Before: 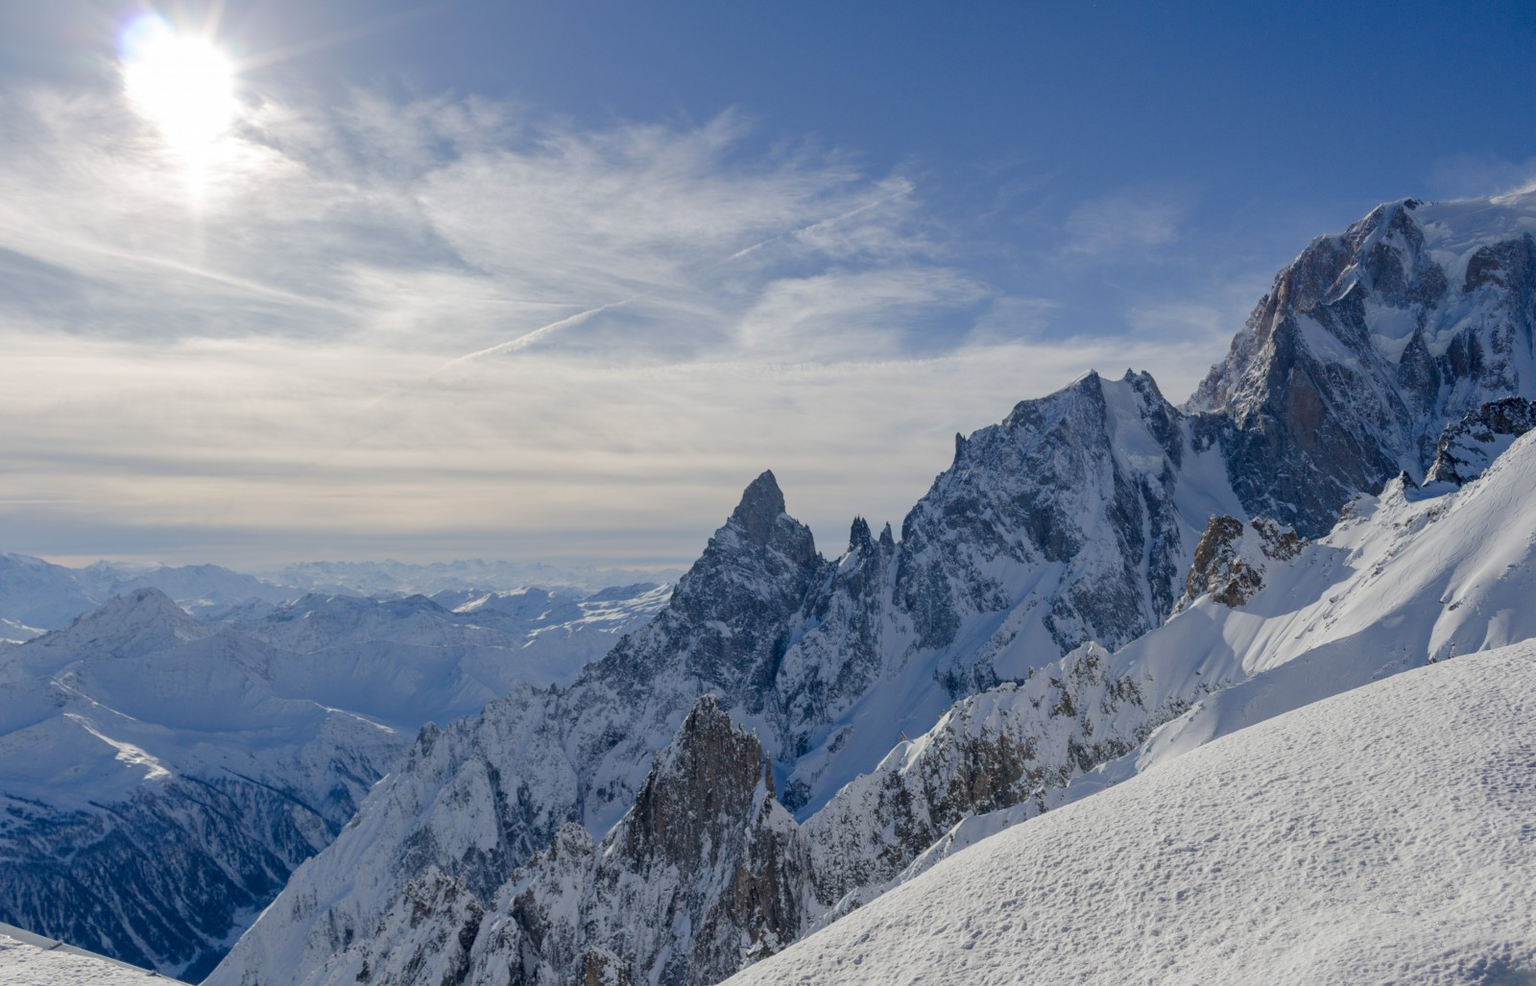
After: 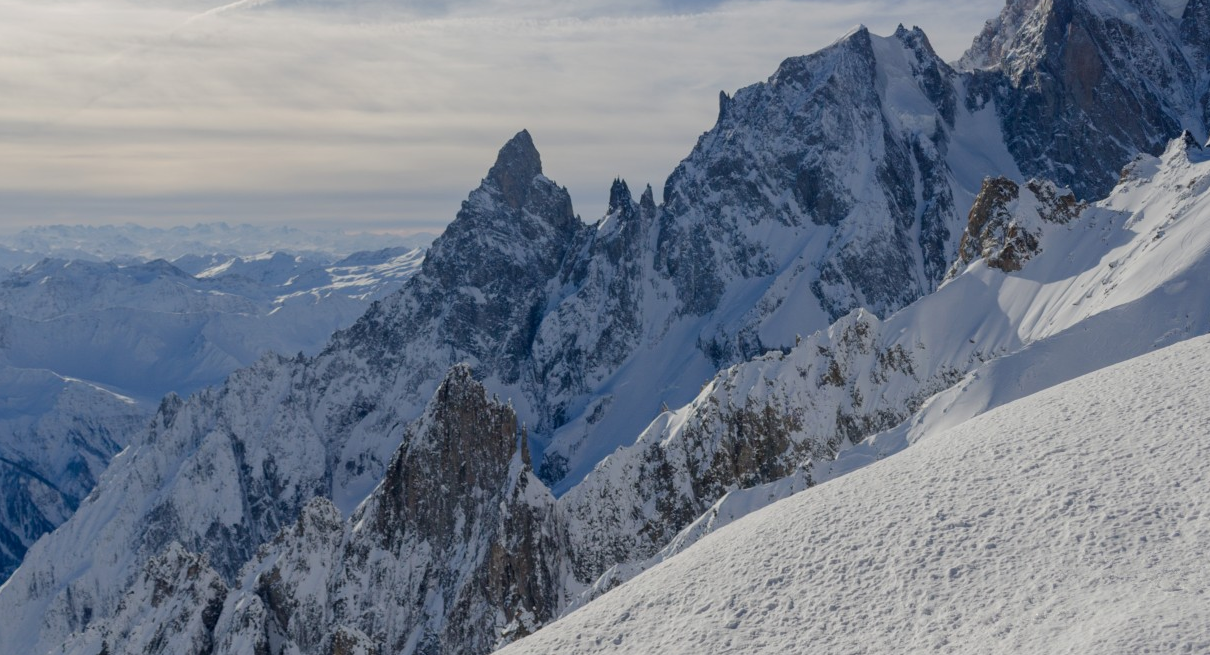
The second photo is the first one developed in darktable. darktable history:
crop and rotate: left 17.299%, top 35.115%, right 7.015%, bottom 1.024%
exposure: exposure -0.116 EV, compensate exposure bias true, compensate highlight preservation false
